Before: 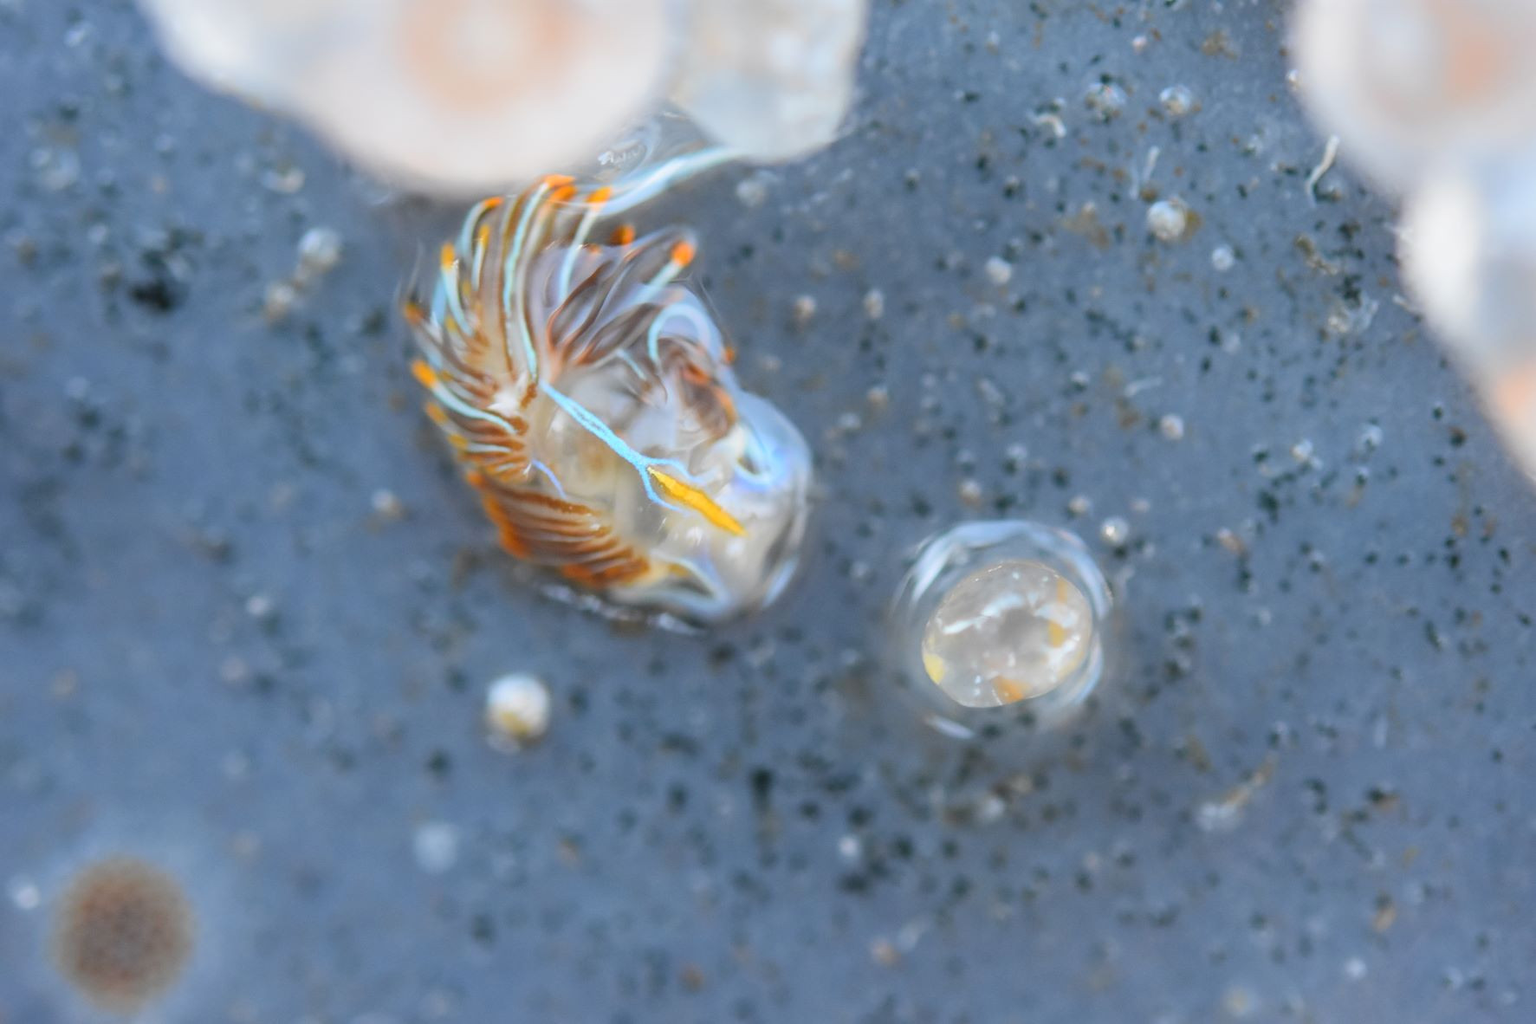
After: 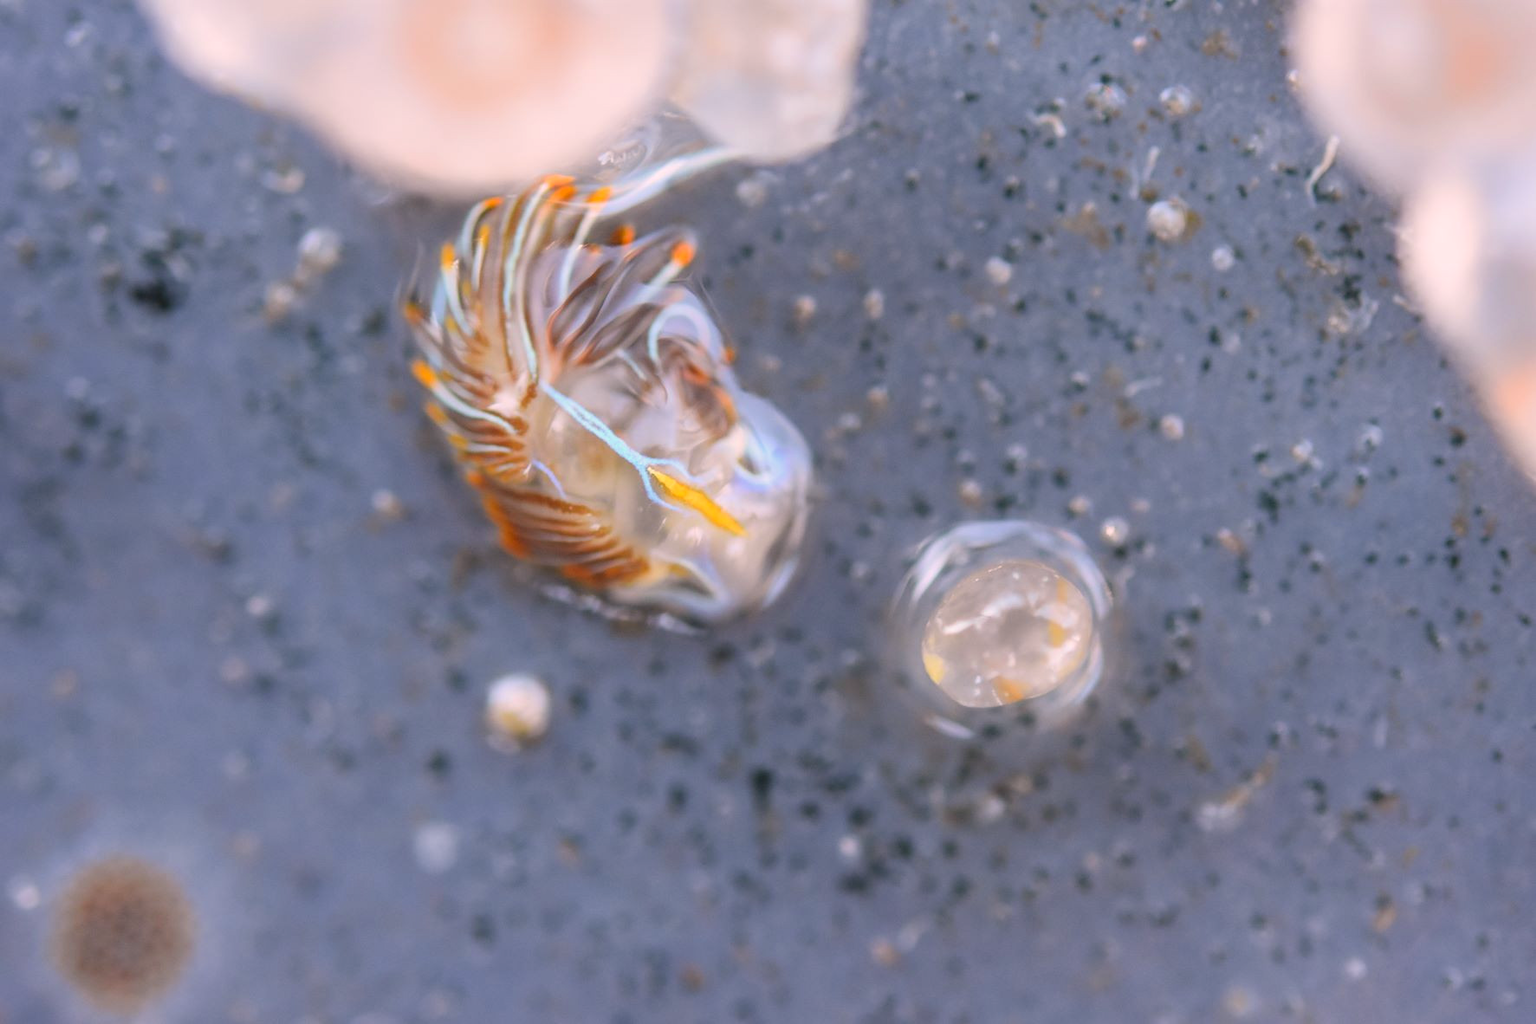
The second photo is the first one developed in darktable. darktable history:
white balance: emerald 1
color correction: highlights a* 12.23, highlights b* 5.41
exposure: exposure 0 EV, compensate highlight preservation false
base curve: curves: ch0 [(0, 0) (0.297, 0.298) (1, 1)], preserve colors none
